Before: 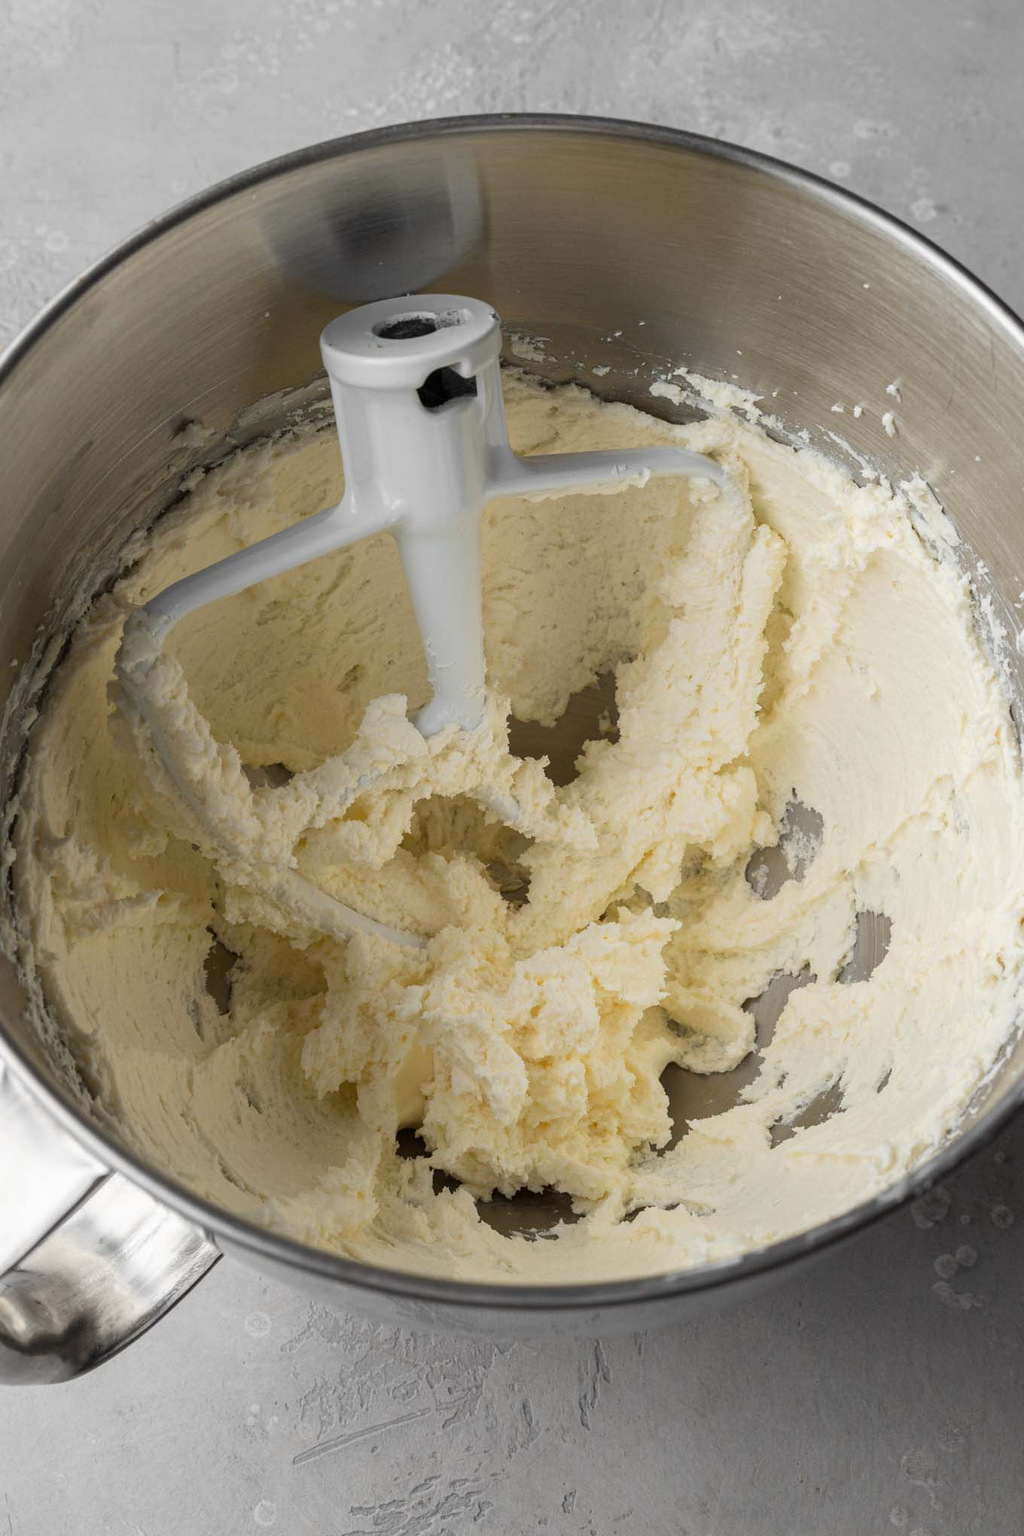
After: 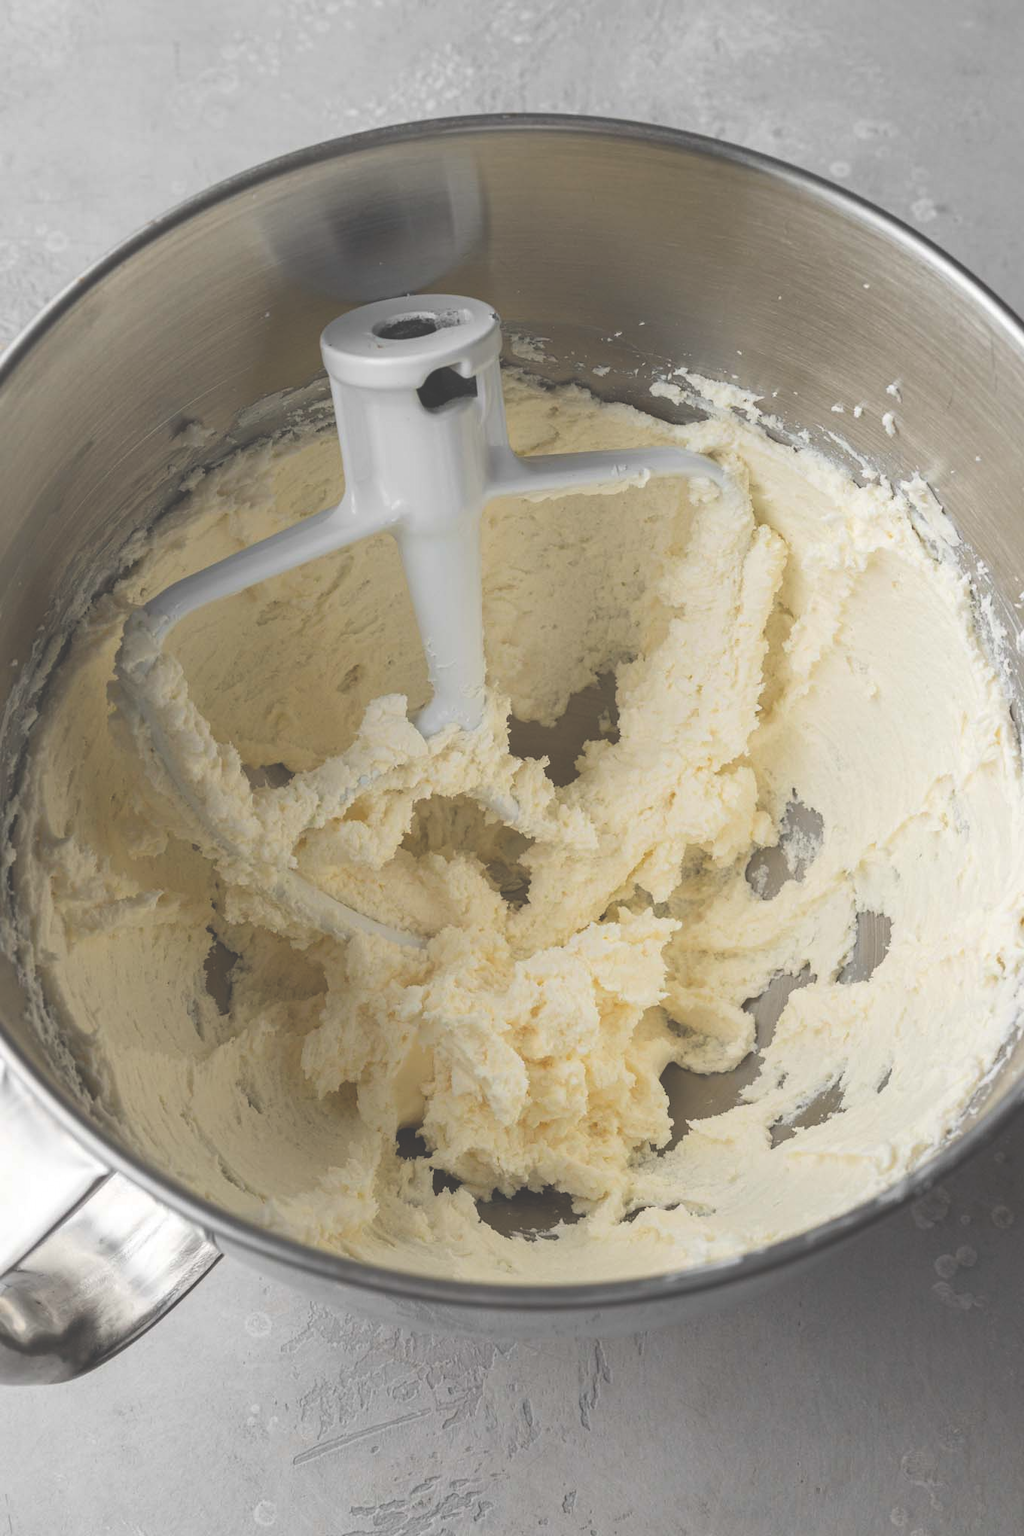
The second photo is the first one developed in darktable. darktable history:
exposure: black level correction -0.042, exposure 0.059 EV, compensate highlight preservation false
